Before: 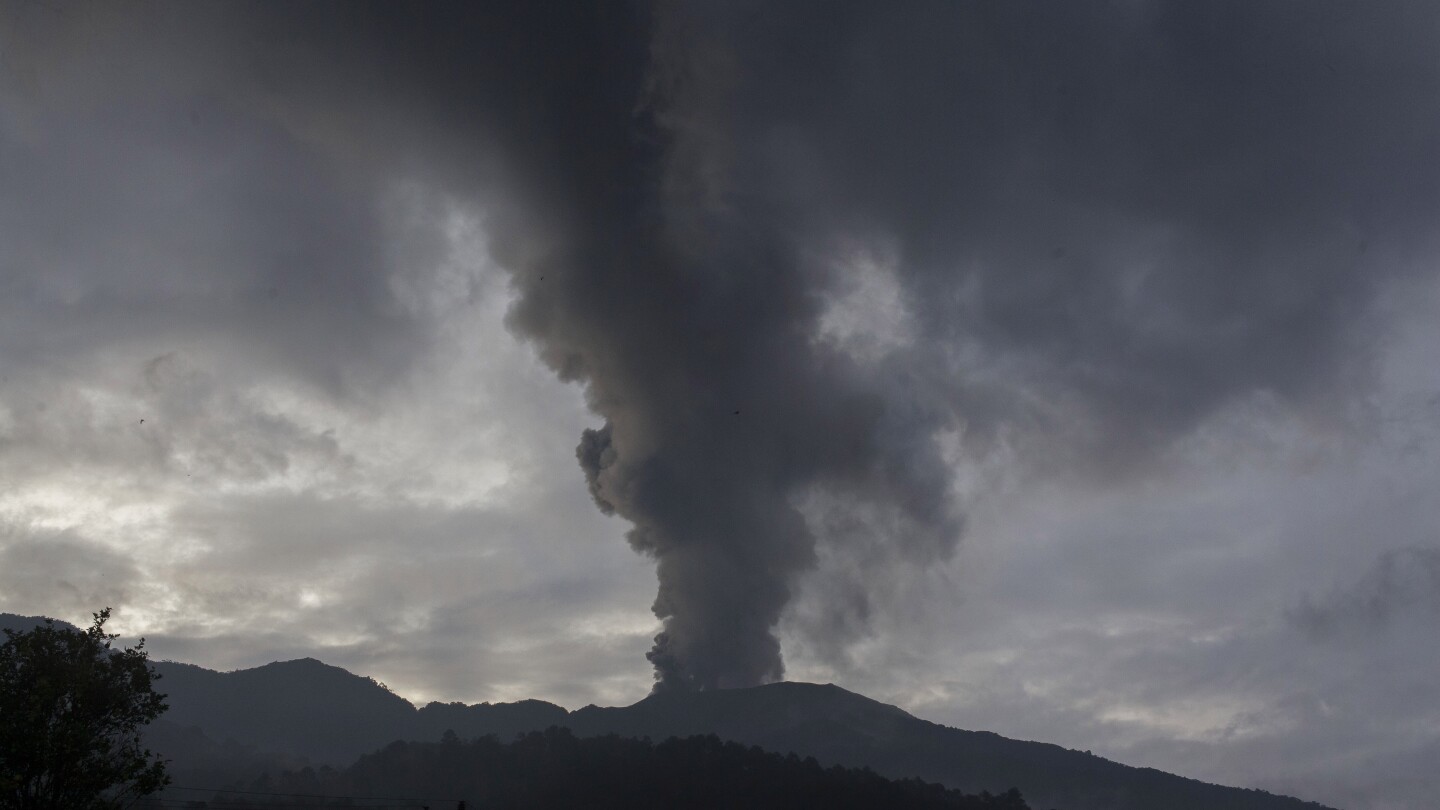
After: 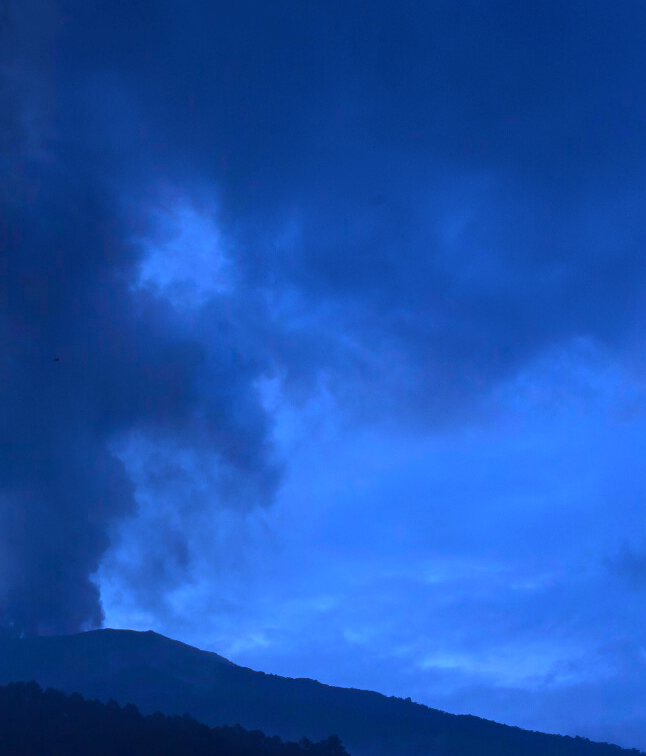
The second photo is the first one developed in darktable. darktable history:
exposure: compensate highlight preservation false
crop: left 47.225%, top 6.638%, right 7.879%
color calibration: illuminant as shot in camera, x 0.482, y 0.432, temperature 2439.77 K
